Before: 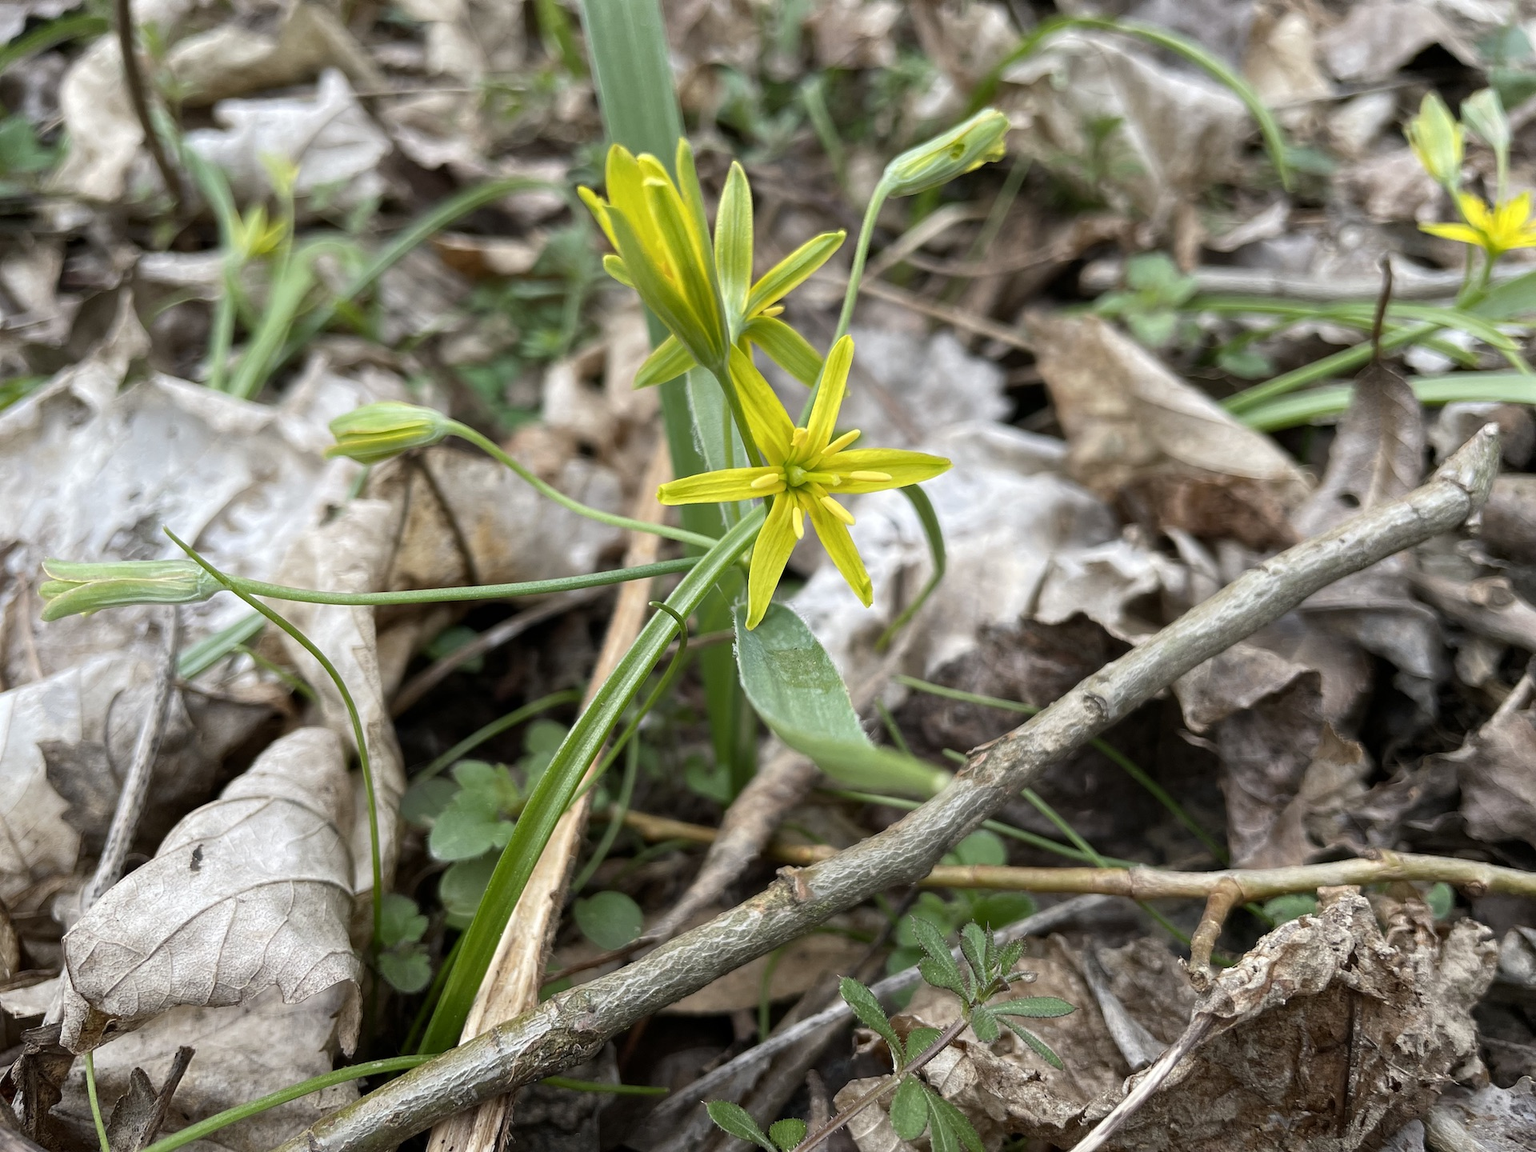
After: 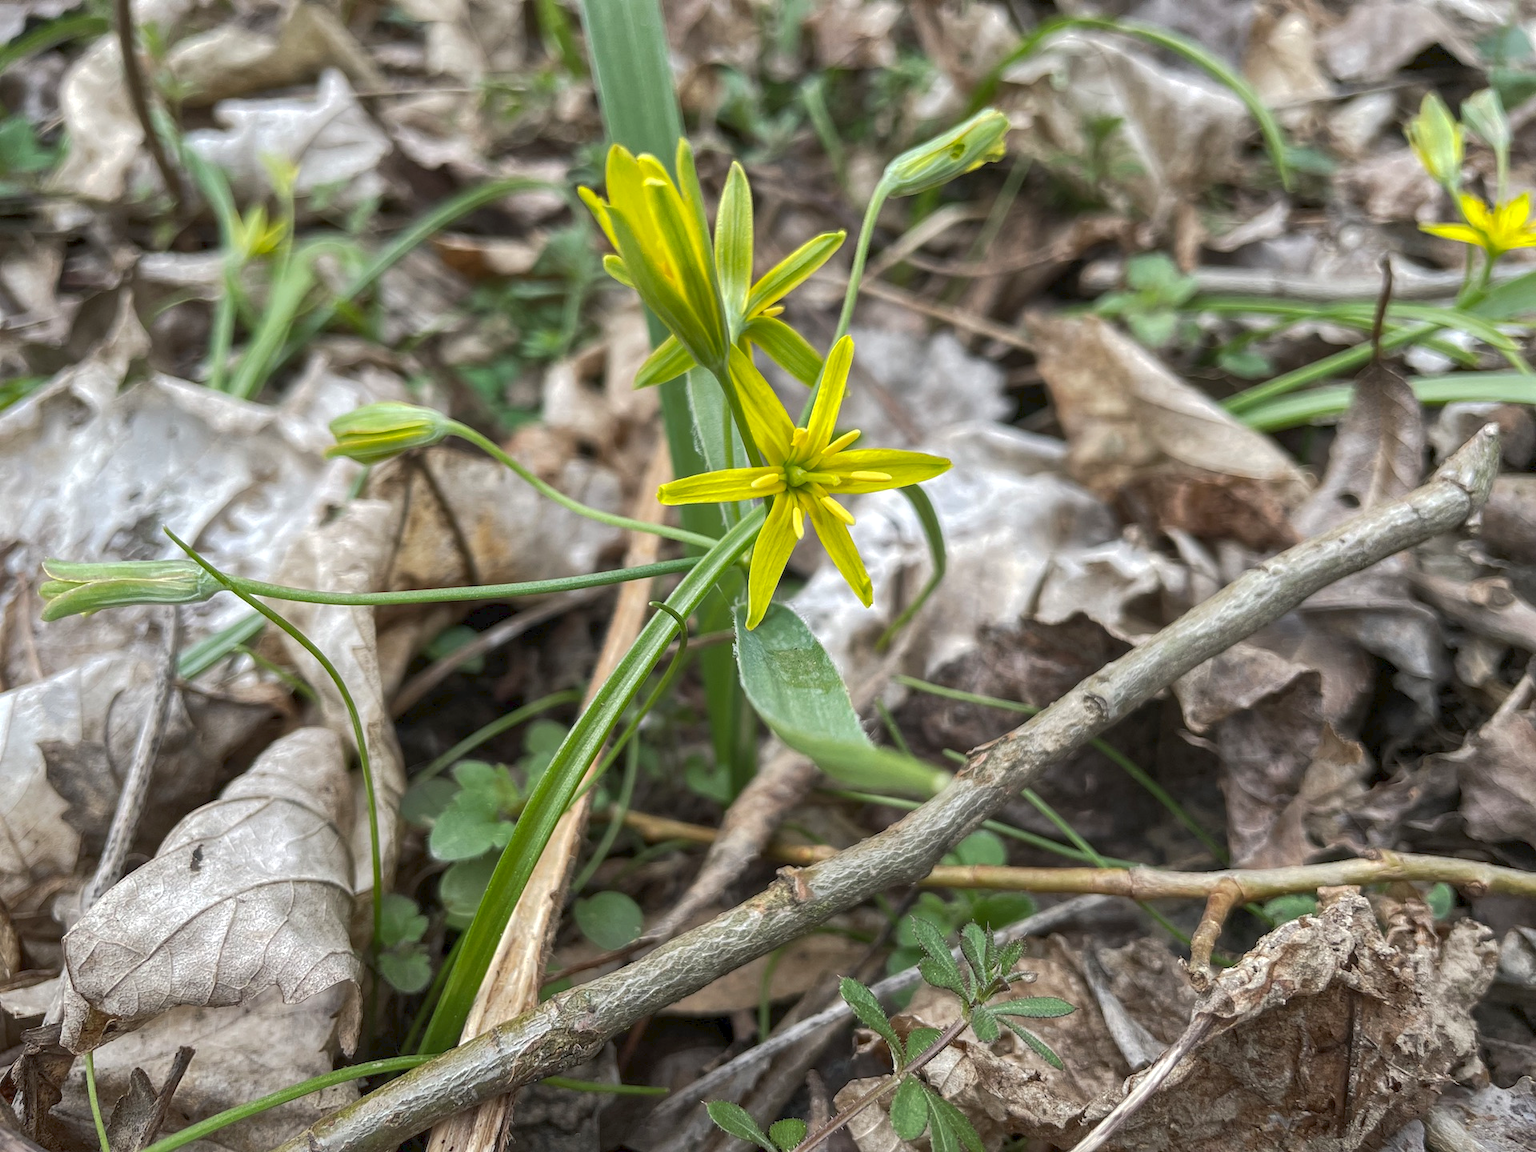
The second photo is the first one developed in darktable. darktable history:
tone curve: curves: ch0 [(0, 0) (0.003, 0.04) (0.011, 0.053) (0.025, 0.077) (0.044, 0.104) (0.069, 0.127) (0.1, 0.15) (0.136, 0.177) (0.177, 0.215) (0.224, 0.254) (0.277, 0.3) (0.335, 0.355) (0.399, 0.41) (0.468, 0.477) (0.543, 0.554) (0.623, 0.636) (0.709, 0.72) (0.801, 0.804) (0.898, 0.892) (1, 1)], preserve colors none
local contrast: on, module defaults
shadows and highlights: on, module defaults
